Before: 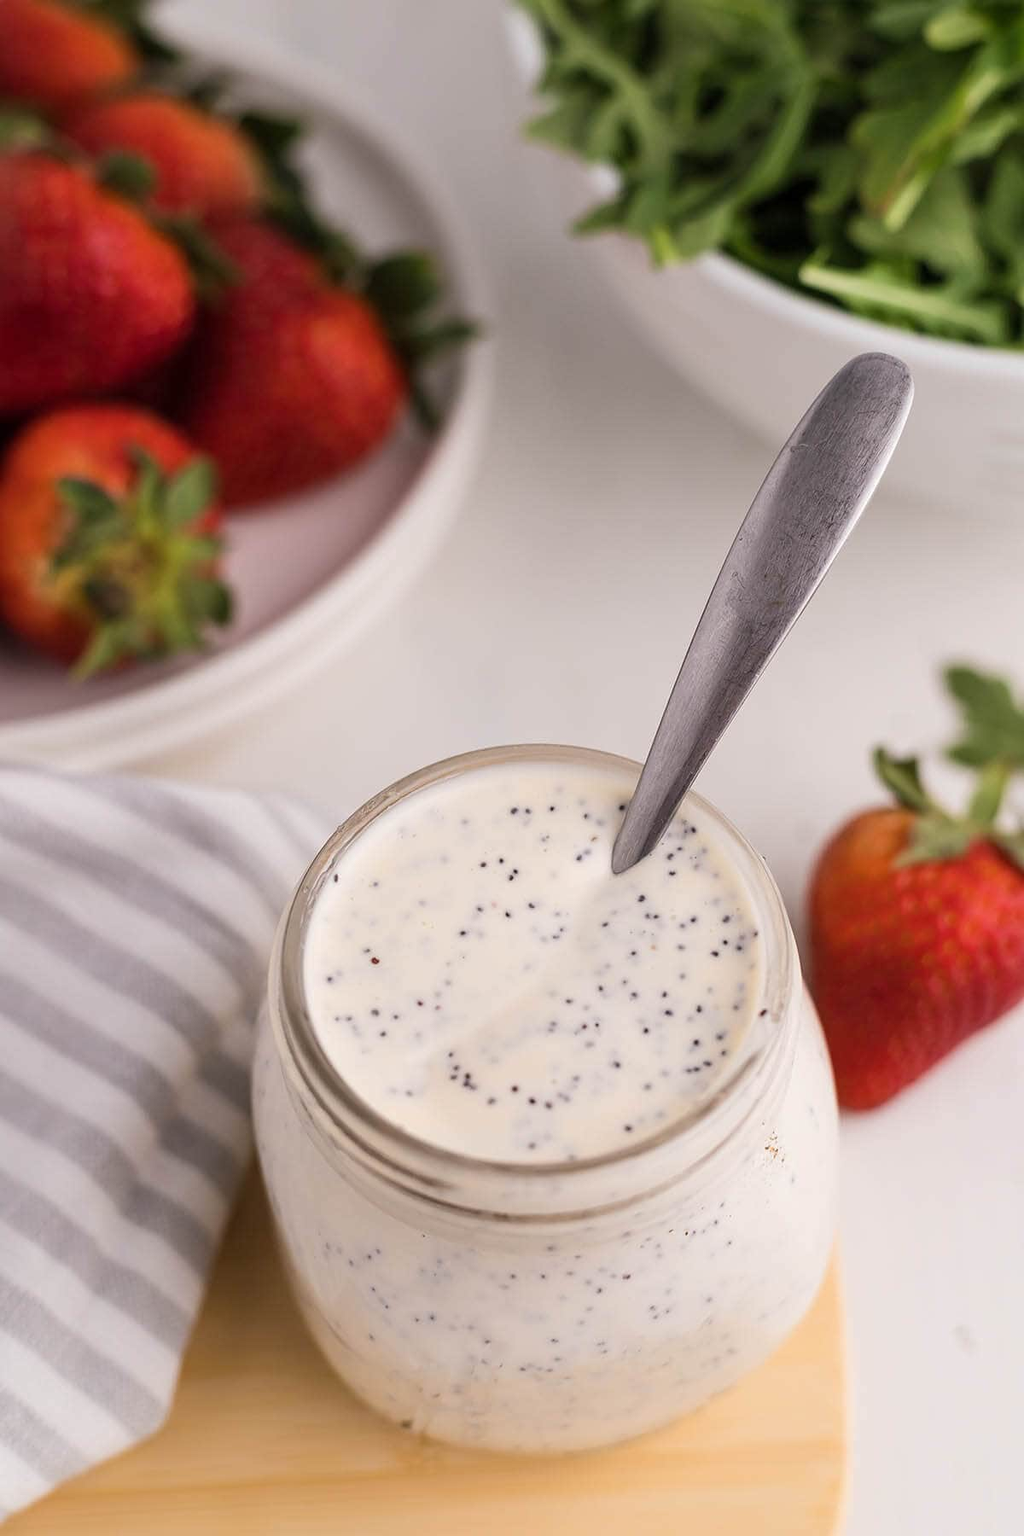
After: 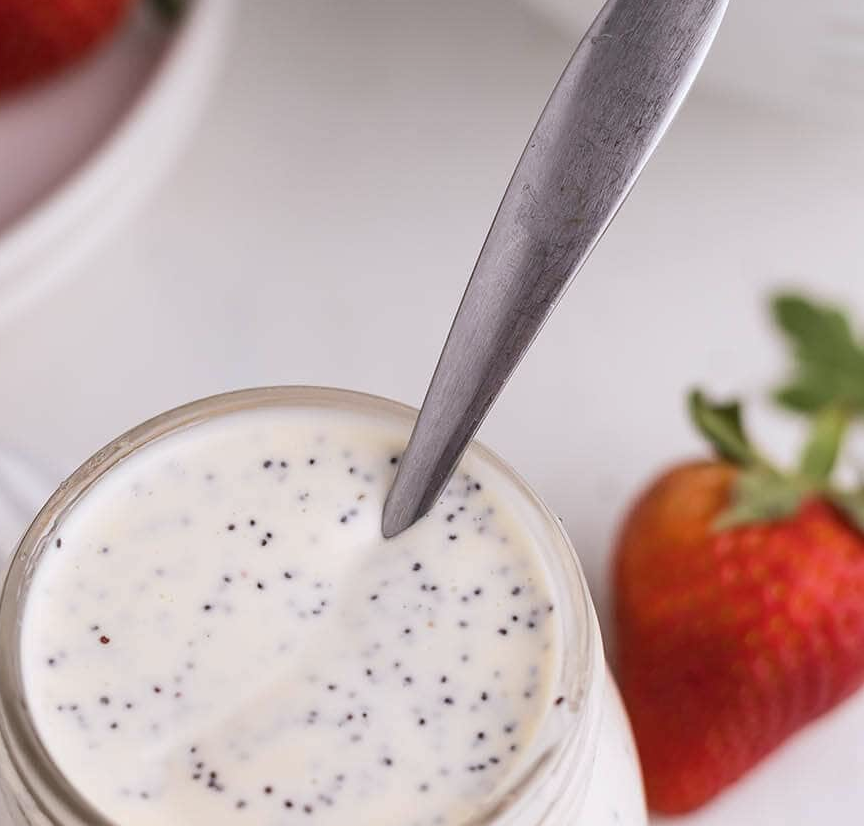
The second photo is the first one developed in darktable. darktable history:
white balance: red 0.98, blue 1.034
crop and rotate: left 27.938%, top 27.046%, bottom 27.046%
